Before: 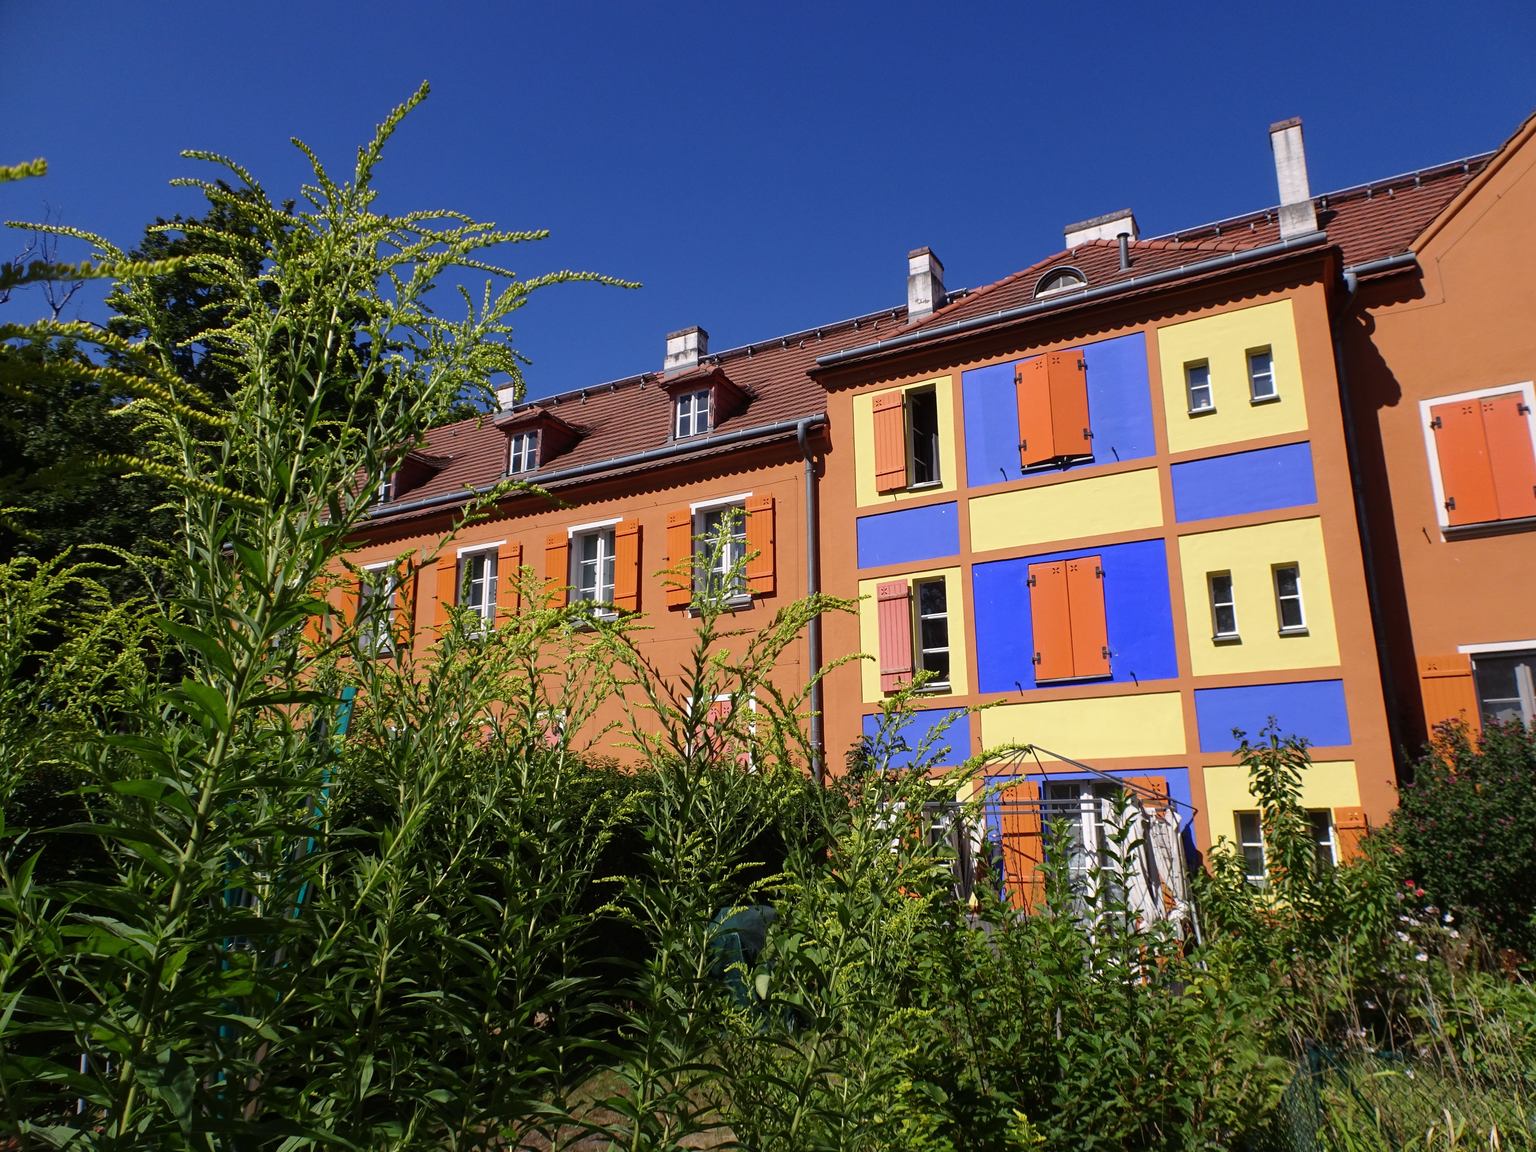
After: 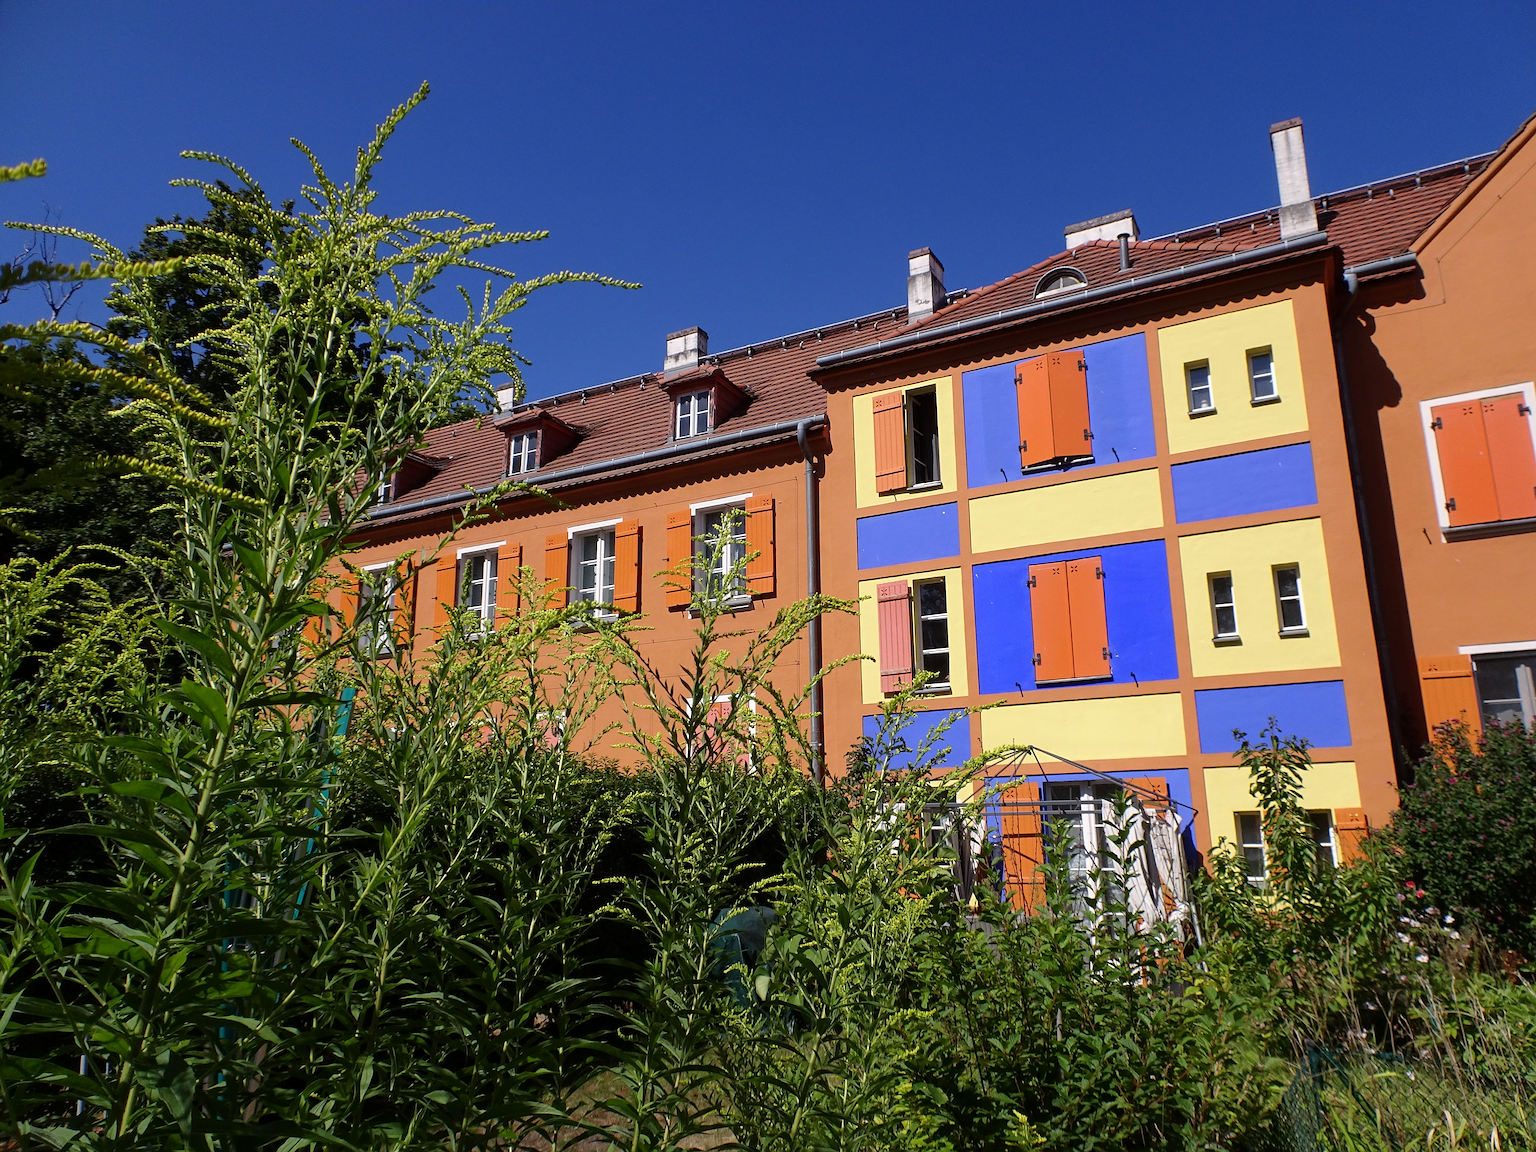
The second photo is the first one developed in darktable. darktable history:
exposure: black level correction 0.001, exposure 0.016 EV, compensate exposure bias true, compensate highlight preservation false
crop and rotate: left 0.065%, bottom 0.001%
sharpen: on, module defaults
